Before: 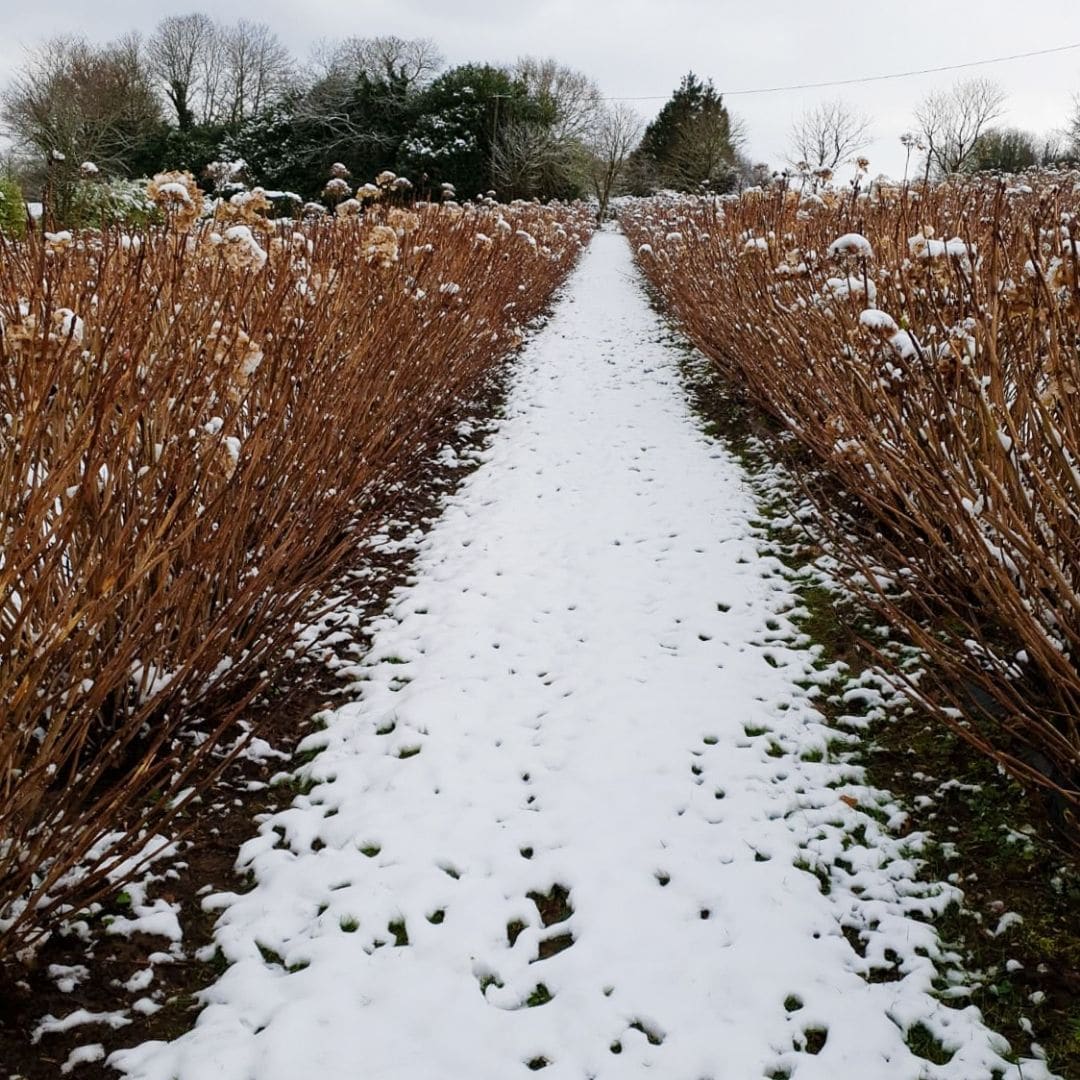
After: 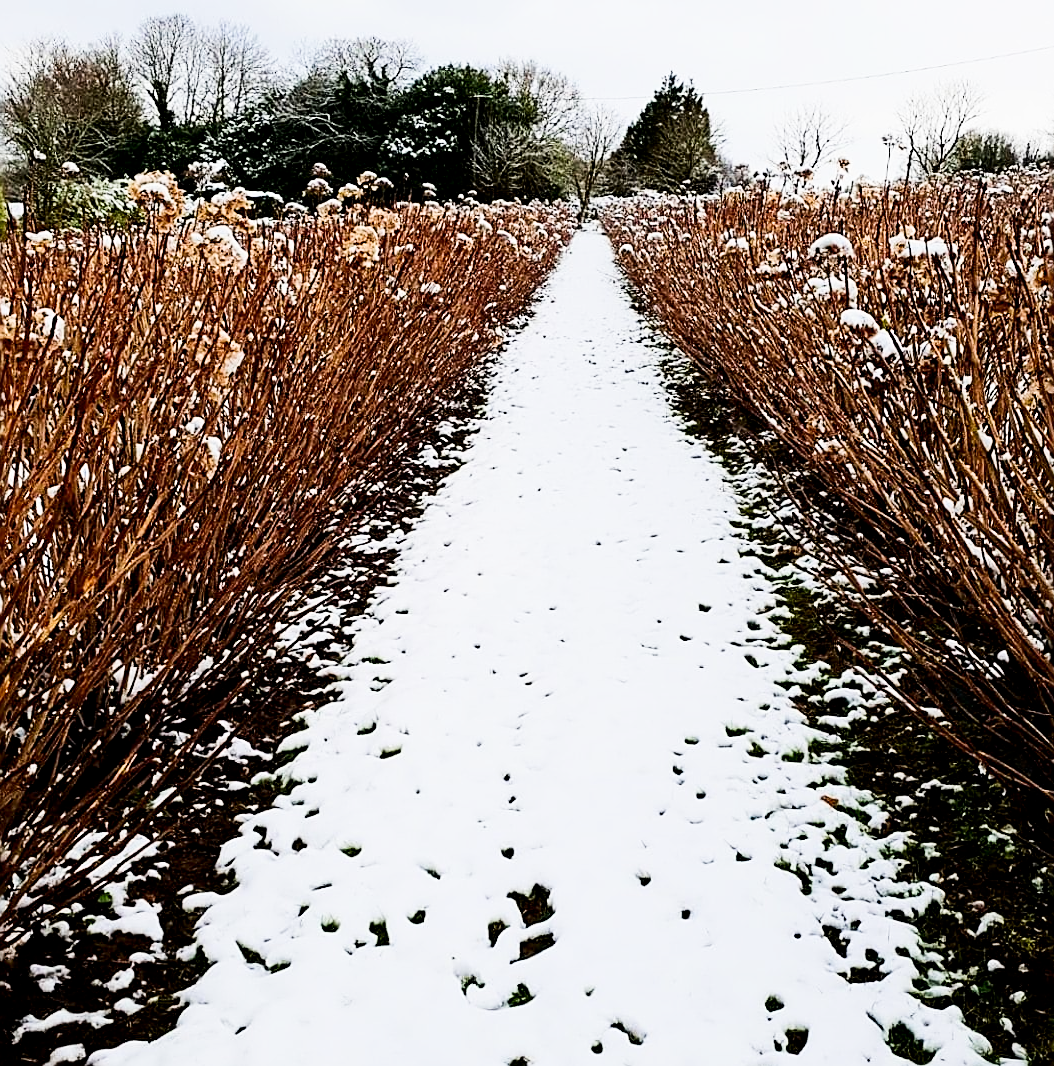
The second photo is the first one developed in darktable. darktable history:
contrast brightness saturation: contrast 0.21, brightness -0.11, saturation 0.21
crop and rotate: left 1.774%, right 0.633%, bottom 1.28%
exposure: exposure 1 EV, compensate highlight preservation false
filmic rgb: black relative exposure -5 EV, hardness 2.88, contrast 1.2, highlights saturation mix -30%
sharpen: amount 0.901
